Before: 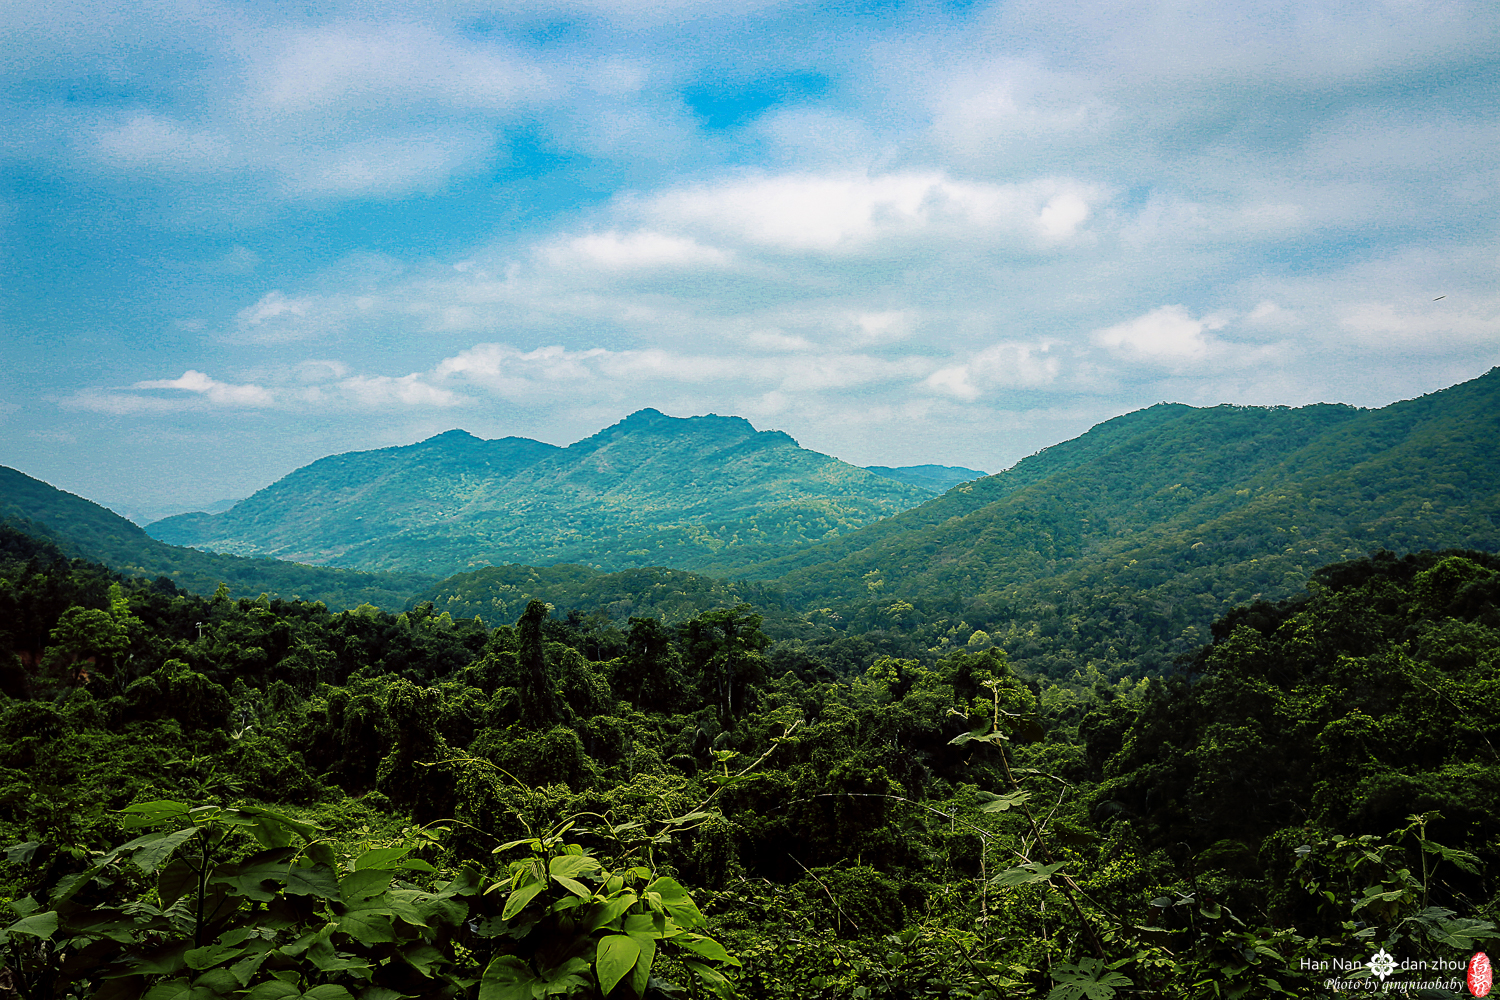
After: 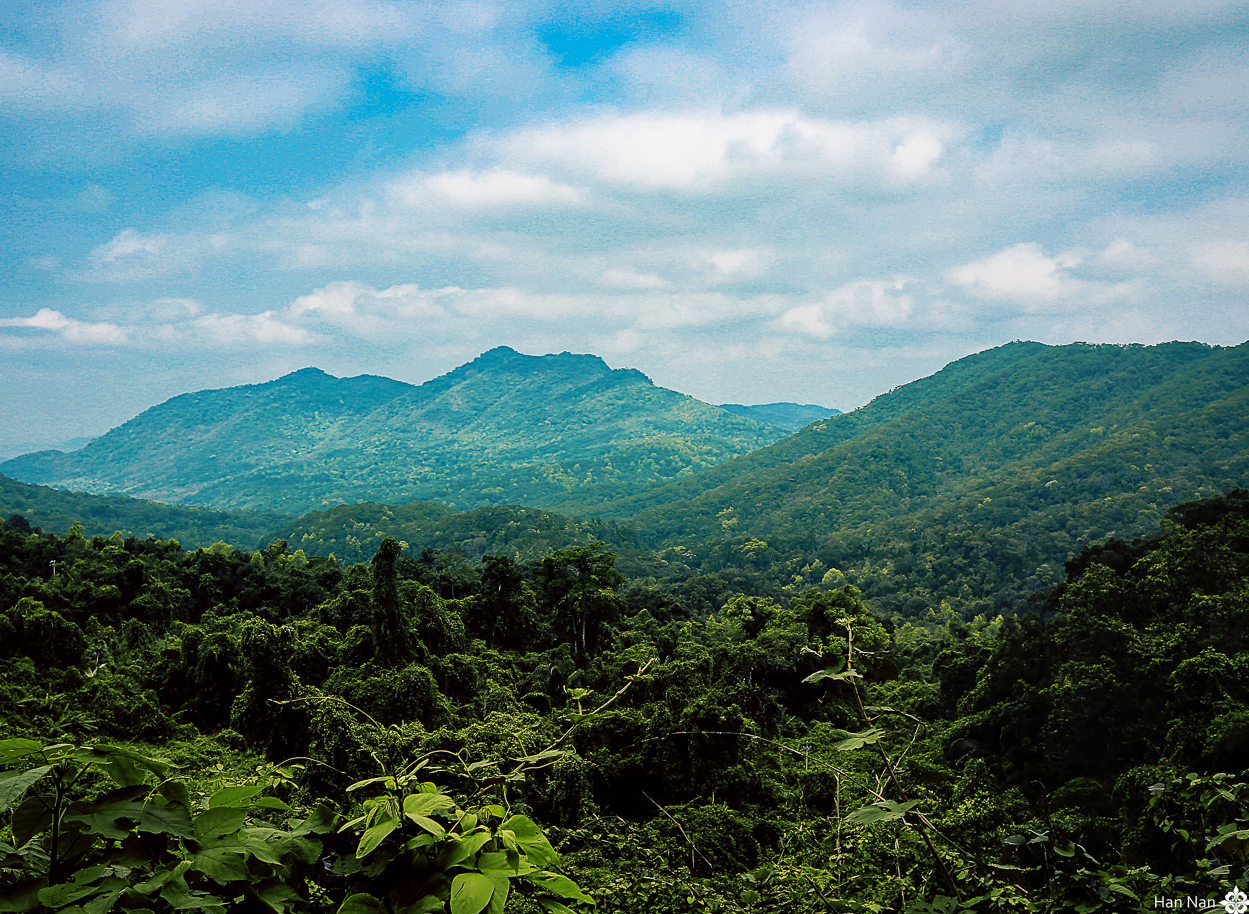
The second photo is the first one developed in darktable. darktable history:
crop: left 9.767%, top 6.283%, right 6.913%, bottom 2.223%
